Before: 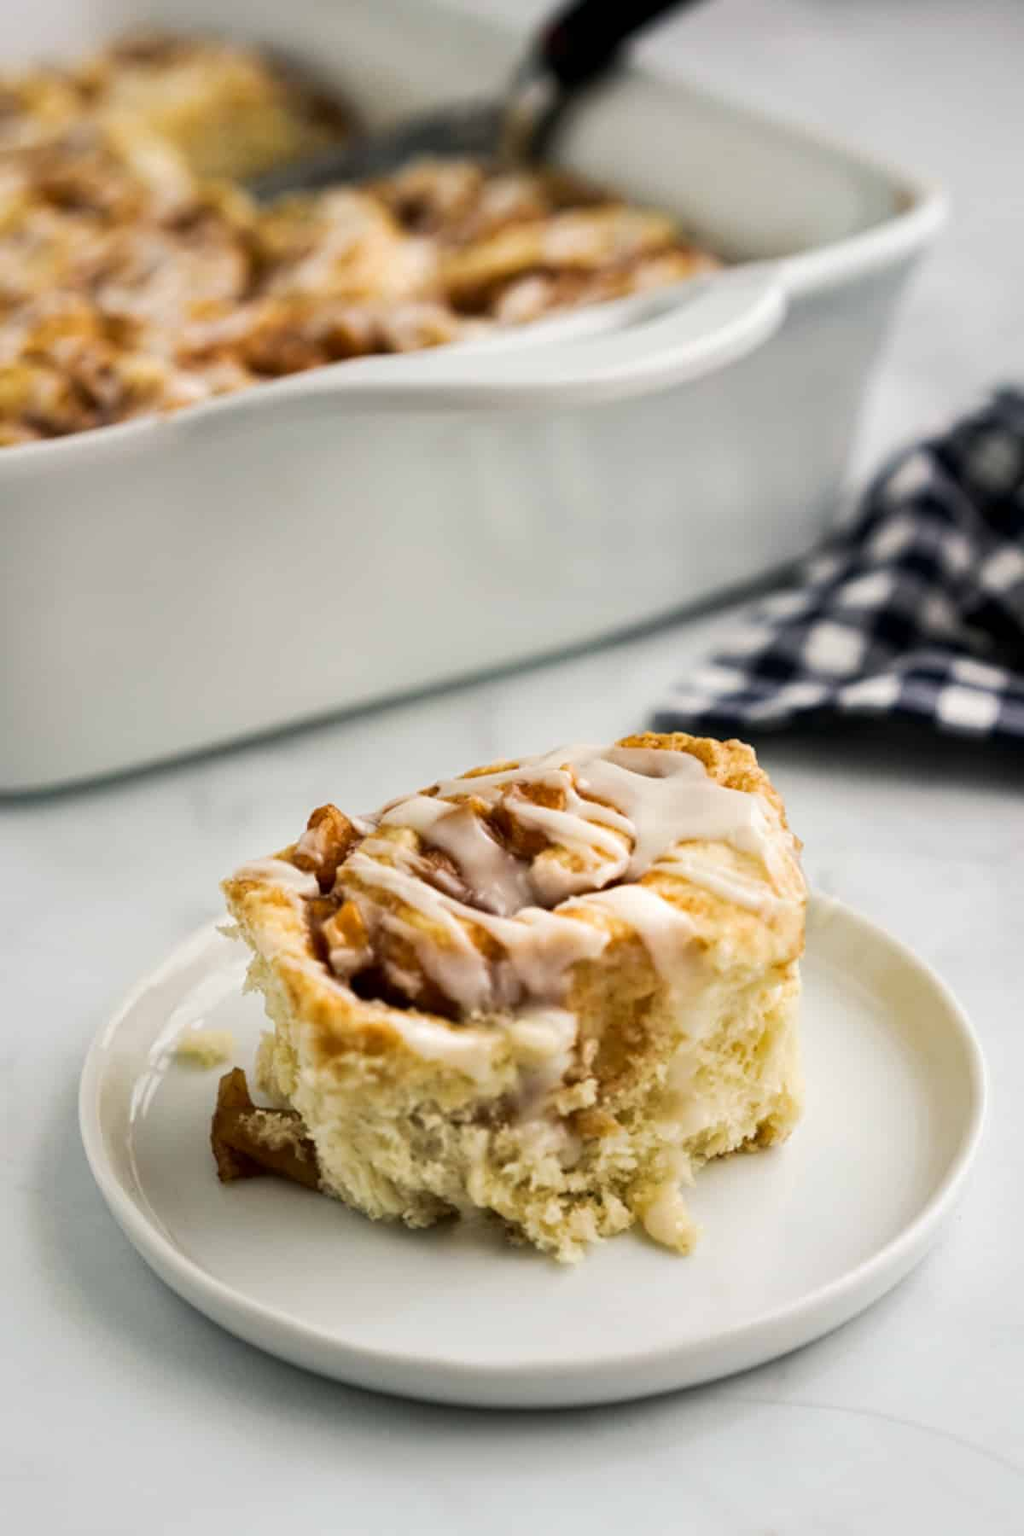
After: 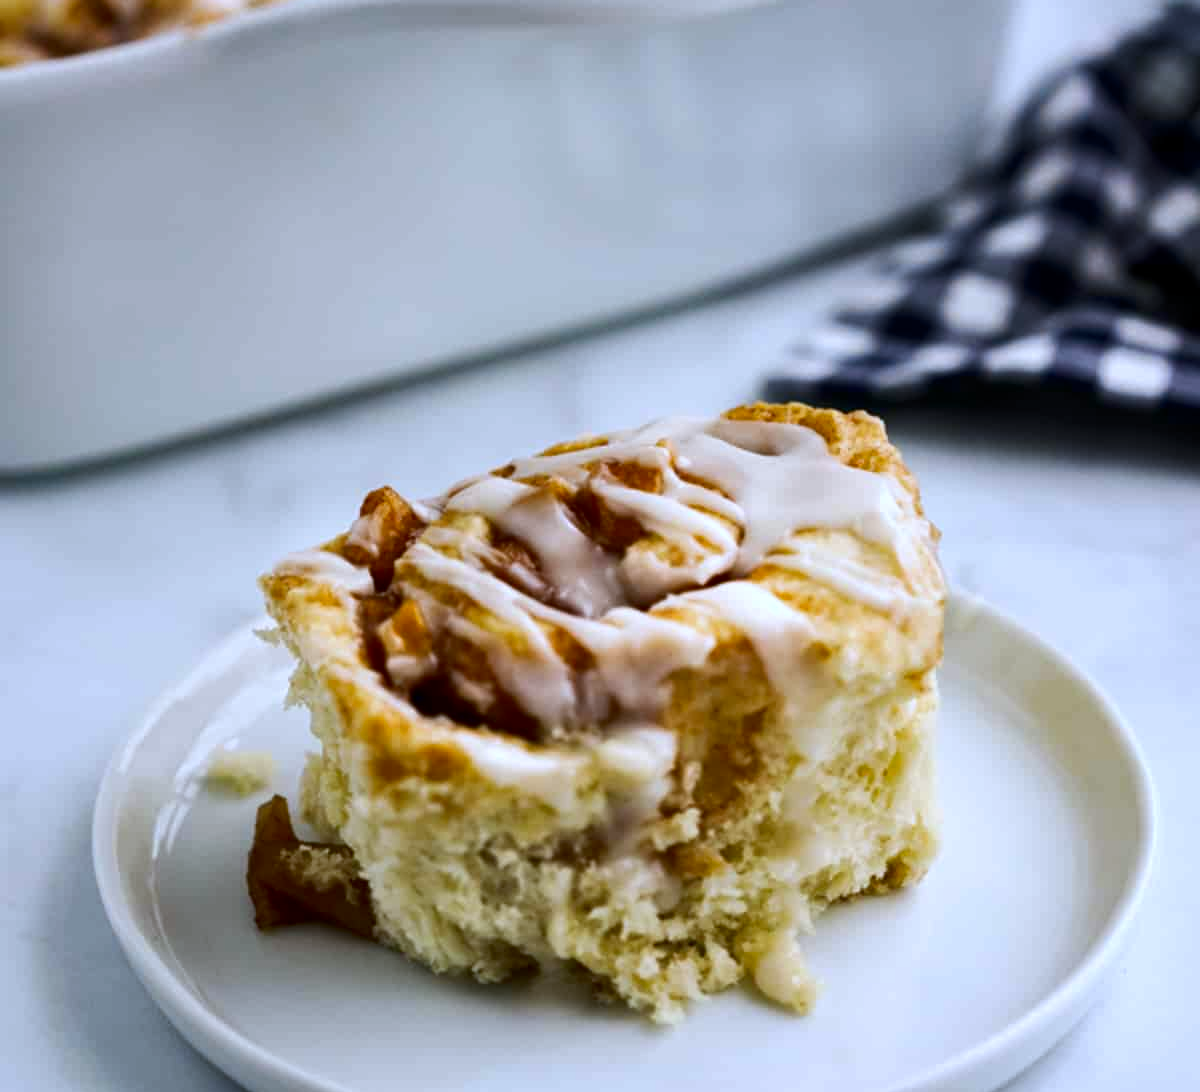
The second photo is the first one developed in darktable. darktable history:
white balance: red 0.948, green 1.02, blue 1.176
crop and rotate: top 25.357%, bottom 13.942%
contrast brightness saturation: contrast 0.07, brightness -0.14, saturation 0.11
